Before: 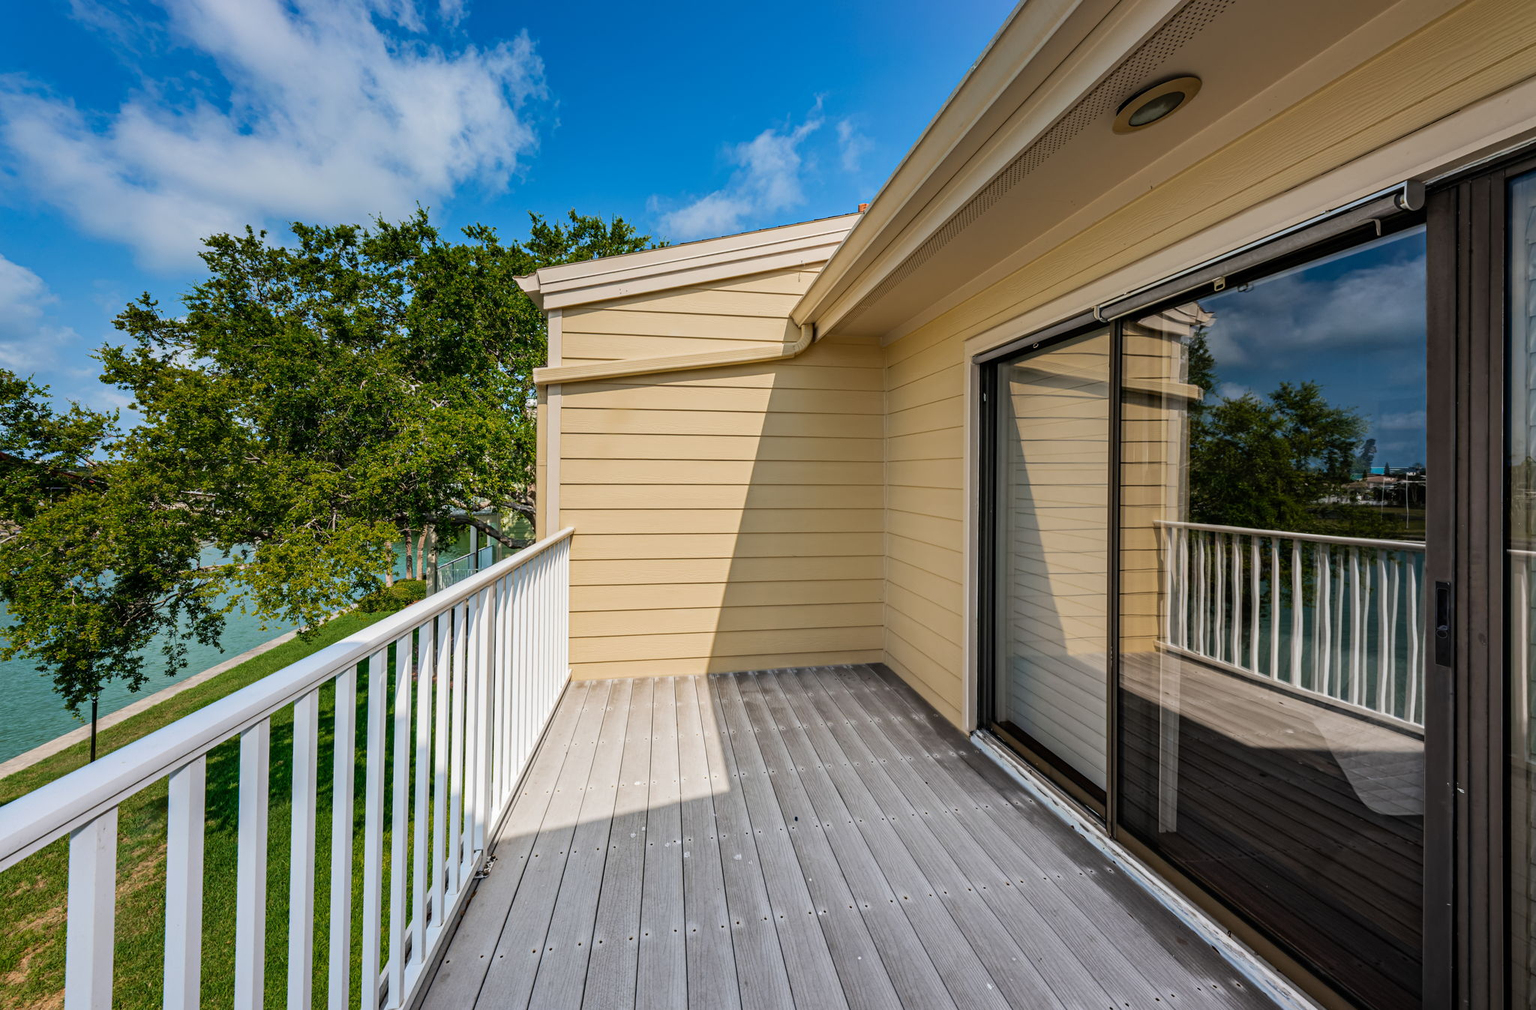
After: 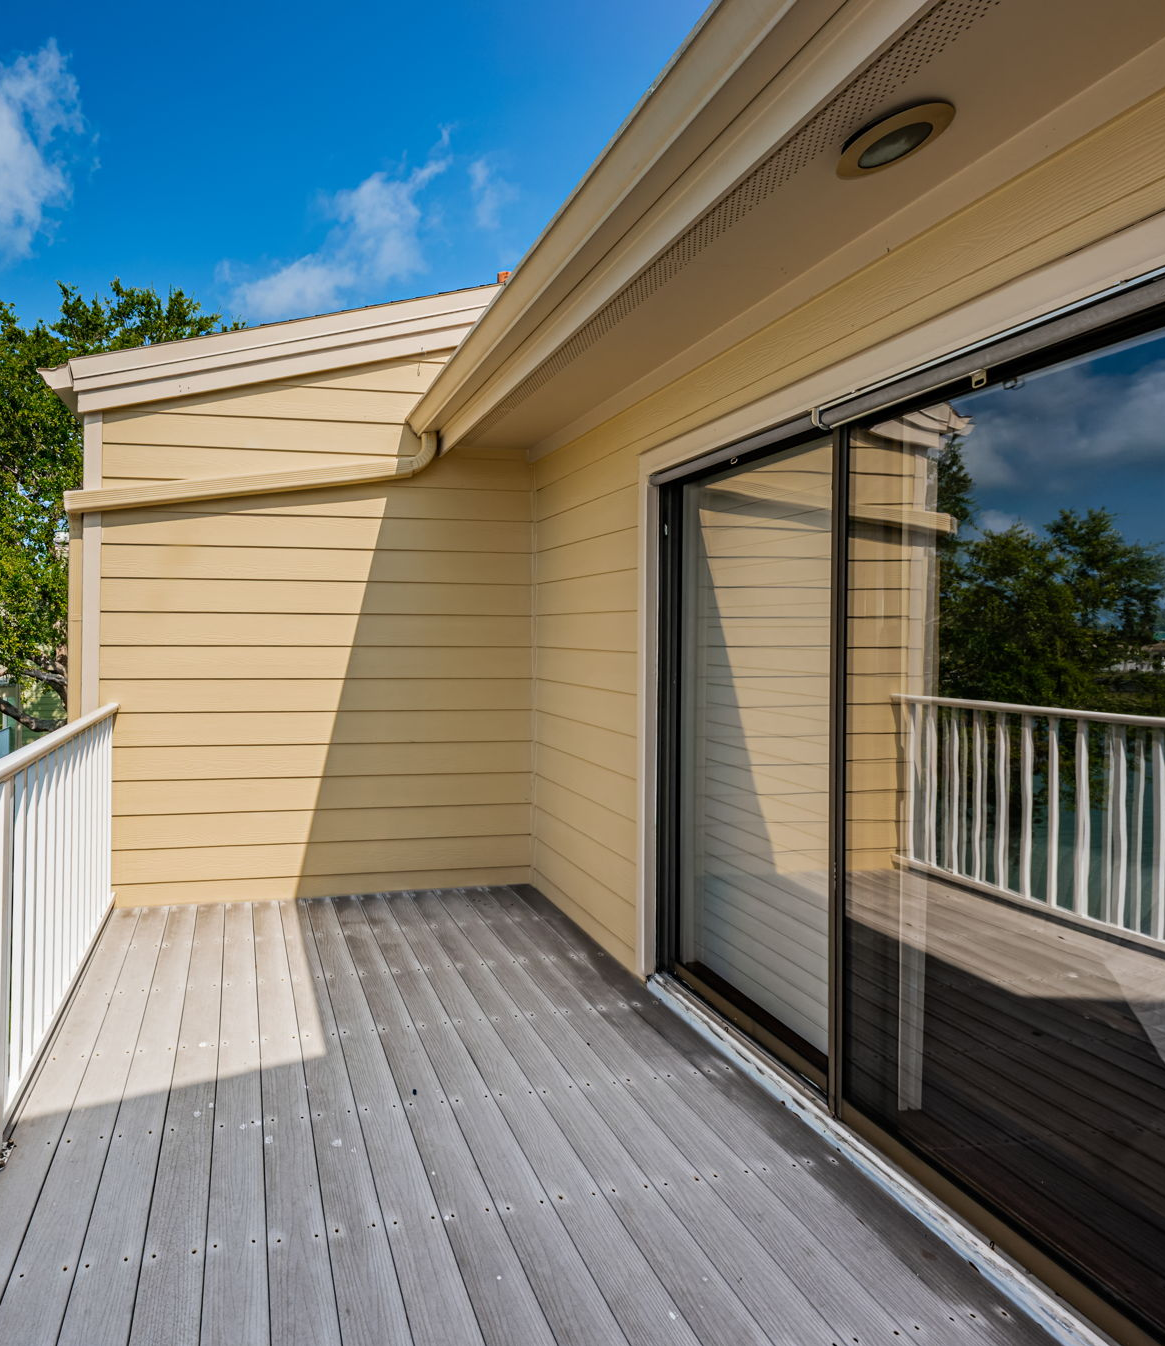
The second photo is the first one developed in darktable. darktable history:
crop: left 31.598%, top 0.006%, right 11.503%
